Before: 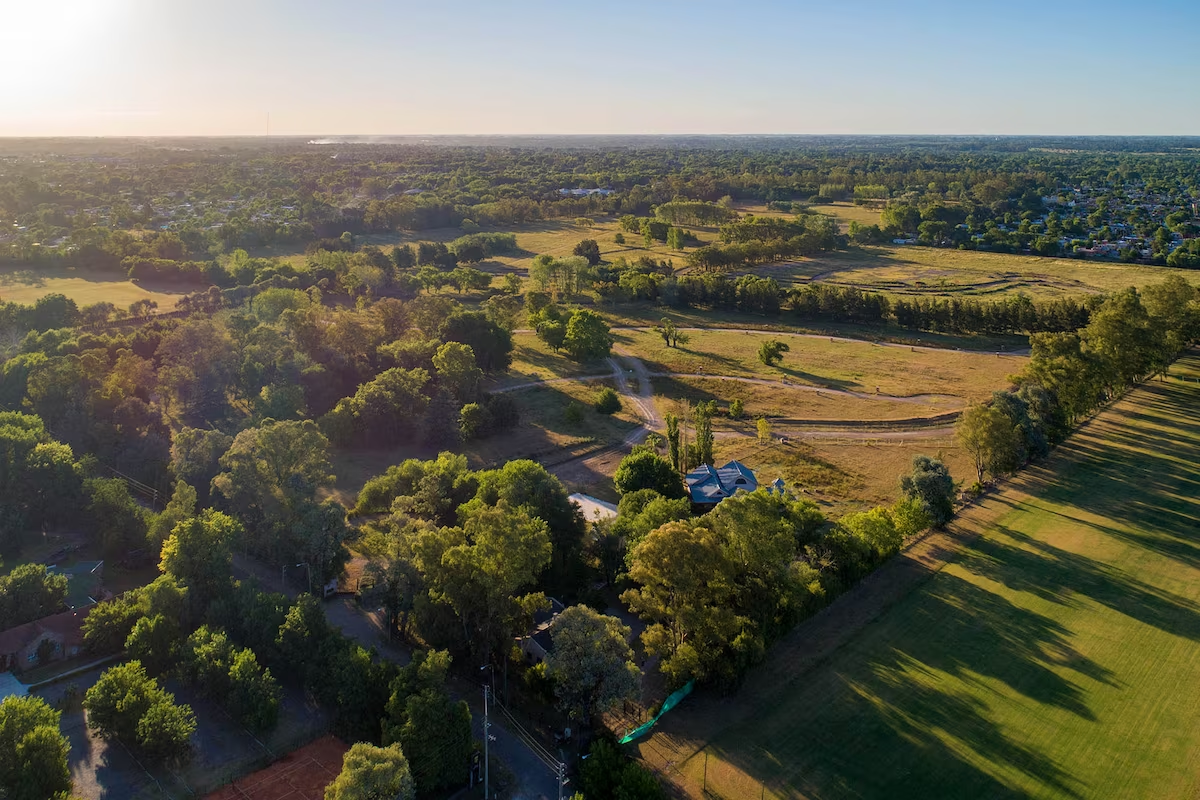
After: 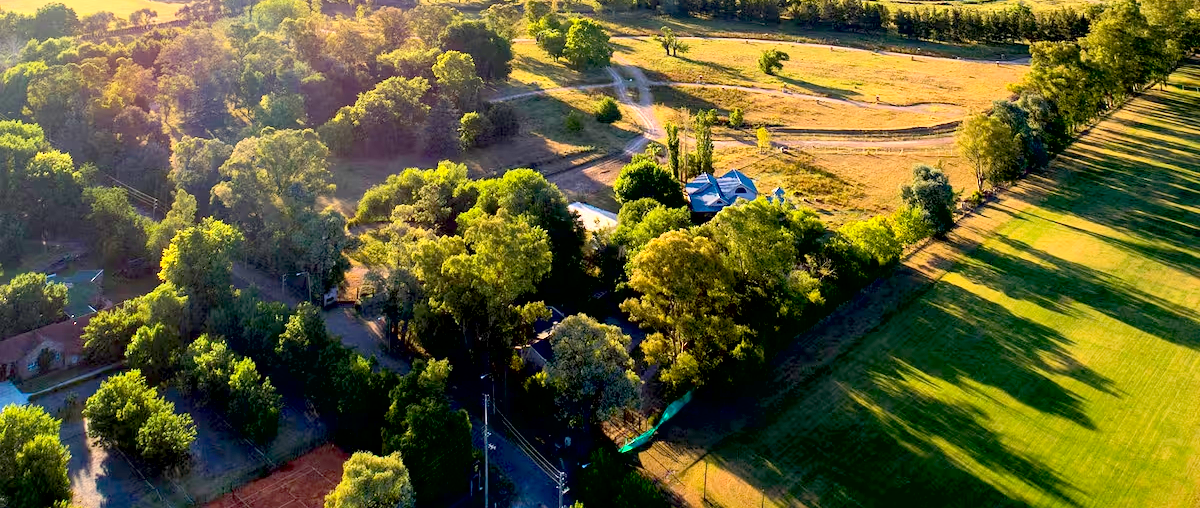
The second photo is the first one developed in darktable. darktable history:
exposure: black level correction 0.01, exposure 1 EV, compensate highlight preservation false
contrast brightness saturation: contrast 0.2, brightness 0.16, saturation 0.22
crop and rotate: top 36.435%
